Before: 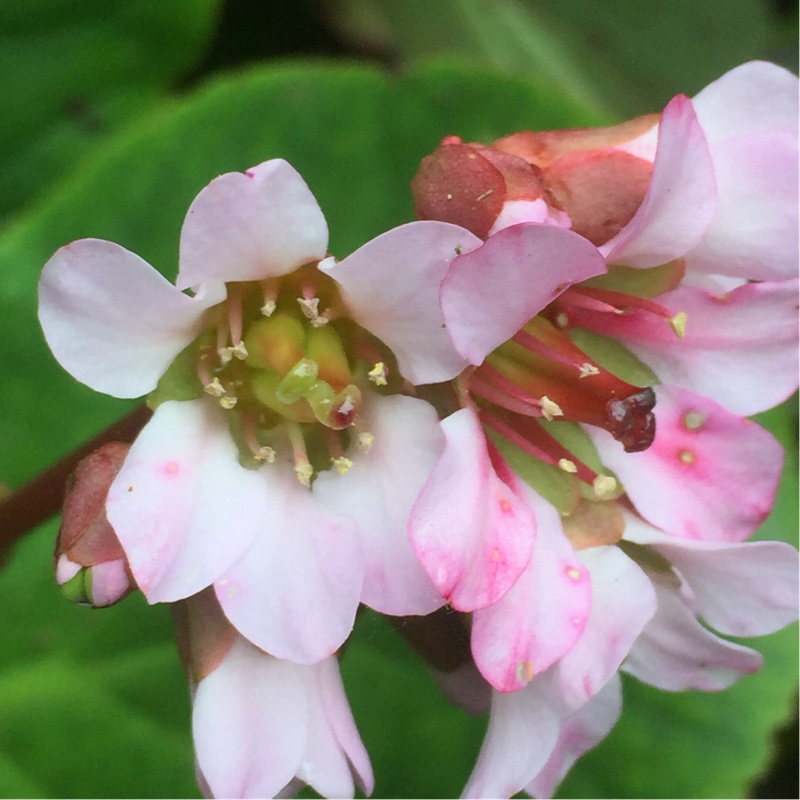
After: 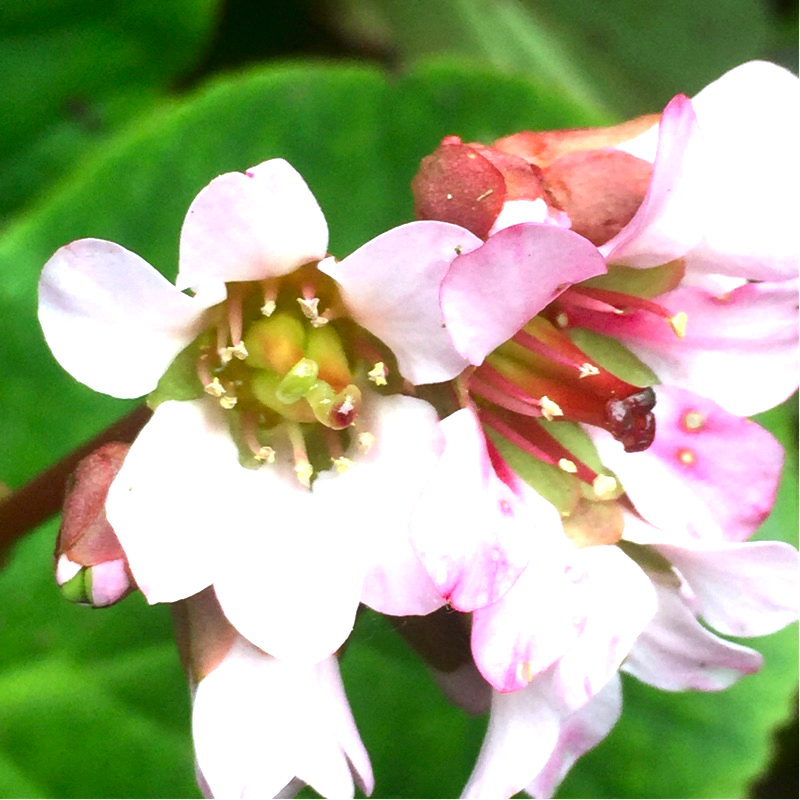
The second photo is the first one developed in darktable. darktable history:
exposure: black level correction 0, exposure 1.097 EV, compensate highlight preservation false
tone equalizer: on, module defaults
contrast brightness saturation: contrast 0.065, brightness -0.135, saturation 0.056
